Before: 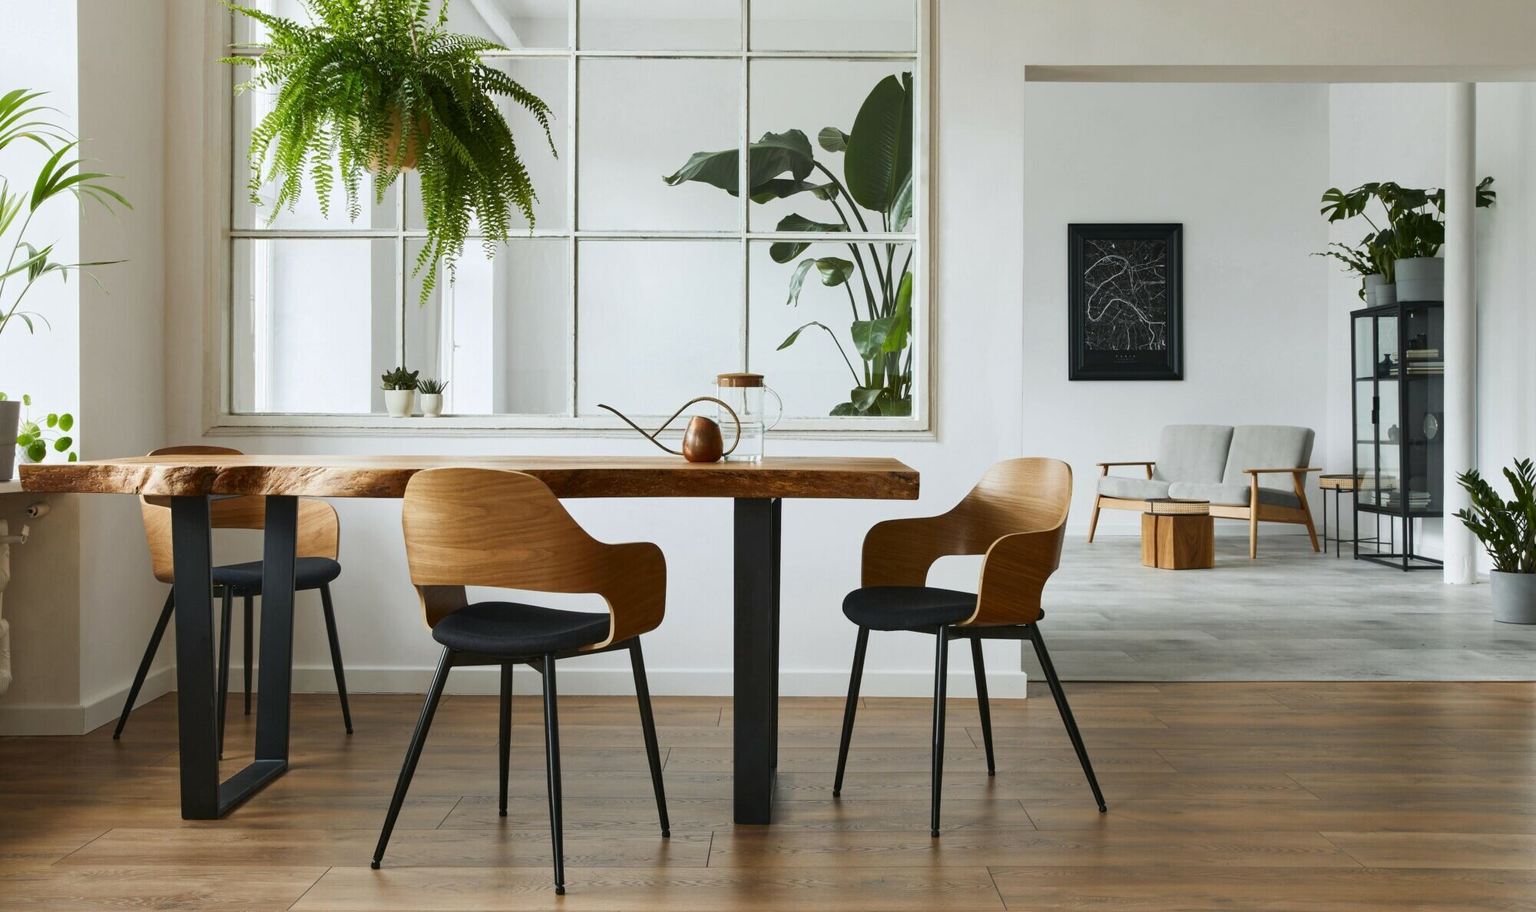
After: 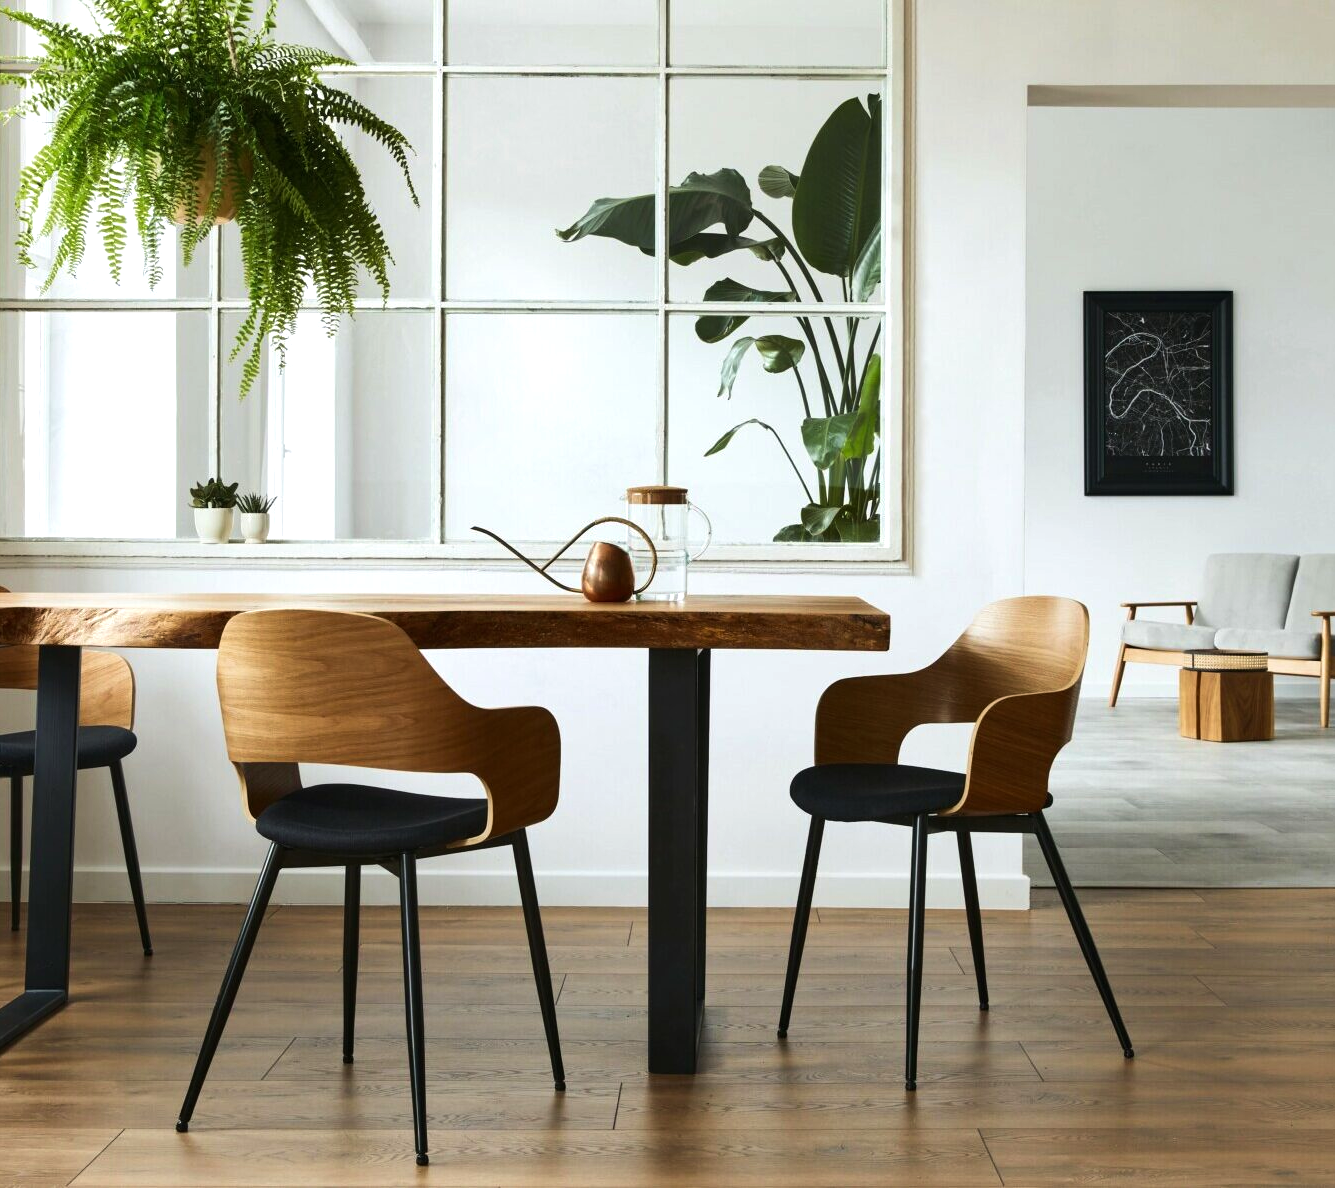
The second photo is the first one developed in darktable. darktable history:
velvia: strength 14.9%
crop: left 15.375%, right 17.837%
tone equalizer: -8 EV -0.388 EV, -7 EV -0.38 EV, -6 EV -0.359 EV, -5 EV -0.202 EV, -3 EV 0.238 EV, -2 EV 0.326 EV, -1 EV 0.388 EV, +0 EV 0.408 EV, edges refinement/feathering 500, mask exposure compensation -1.57 EV, preserve details no
